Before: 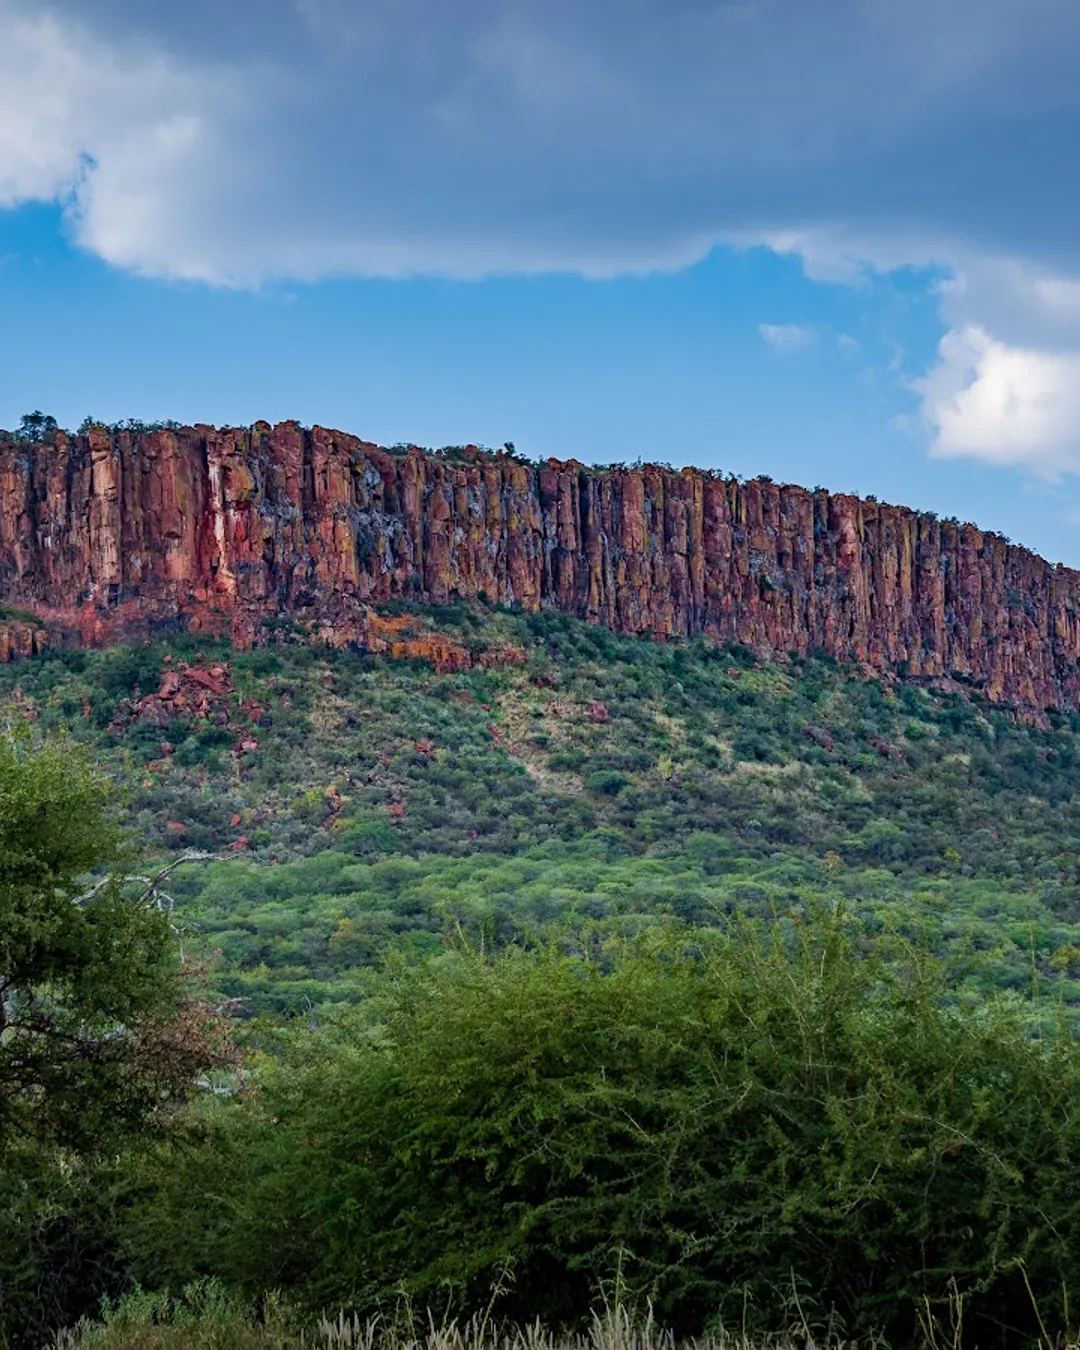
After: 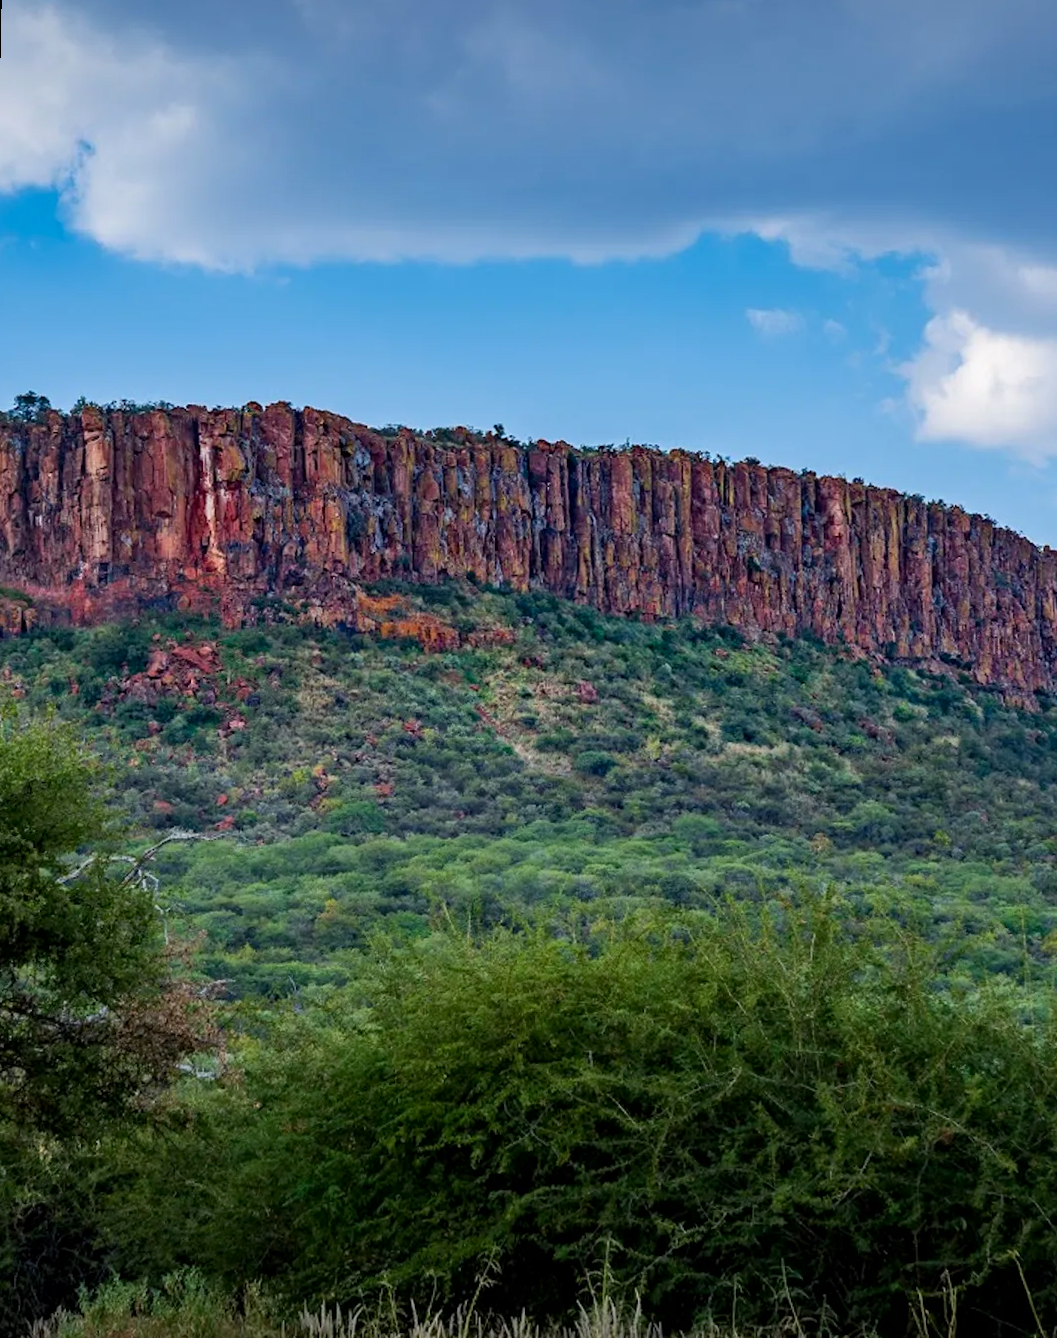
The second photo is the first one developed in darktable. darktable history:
contrast brightness saturation: contrast 0.04, saturation 0.07
rotate and perspective: rotation 0.226°, lens shift (vertical) -0.042, crop left 0.023, crop right 0.982, crop top 0.006, crop bottom 0.994
exposure: black level correction 0.001, compensate highlight preservation false
